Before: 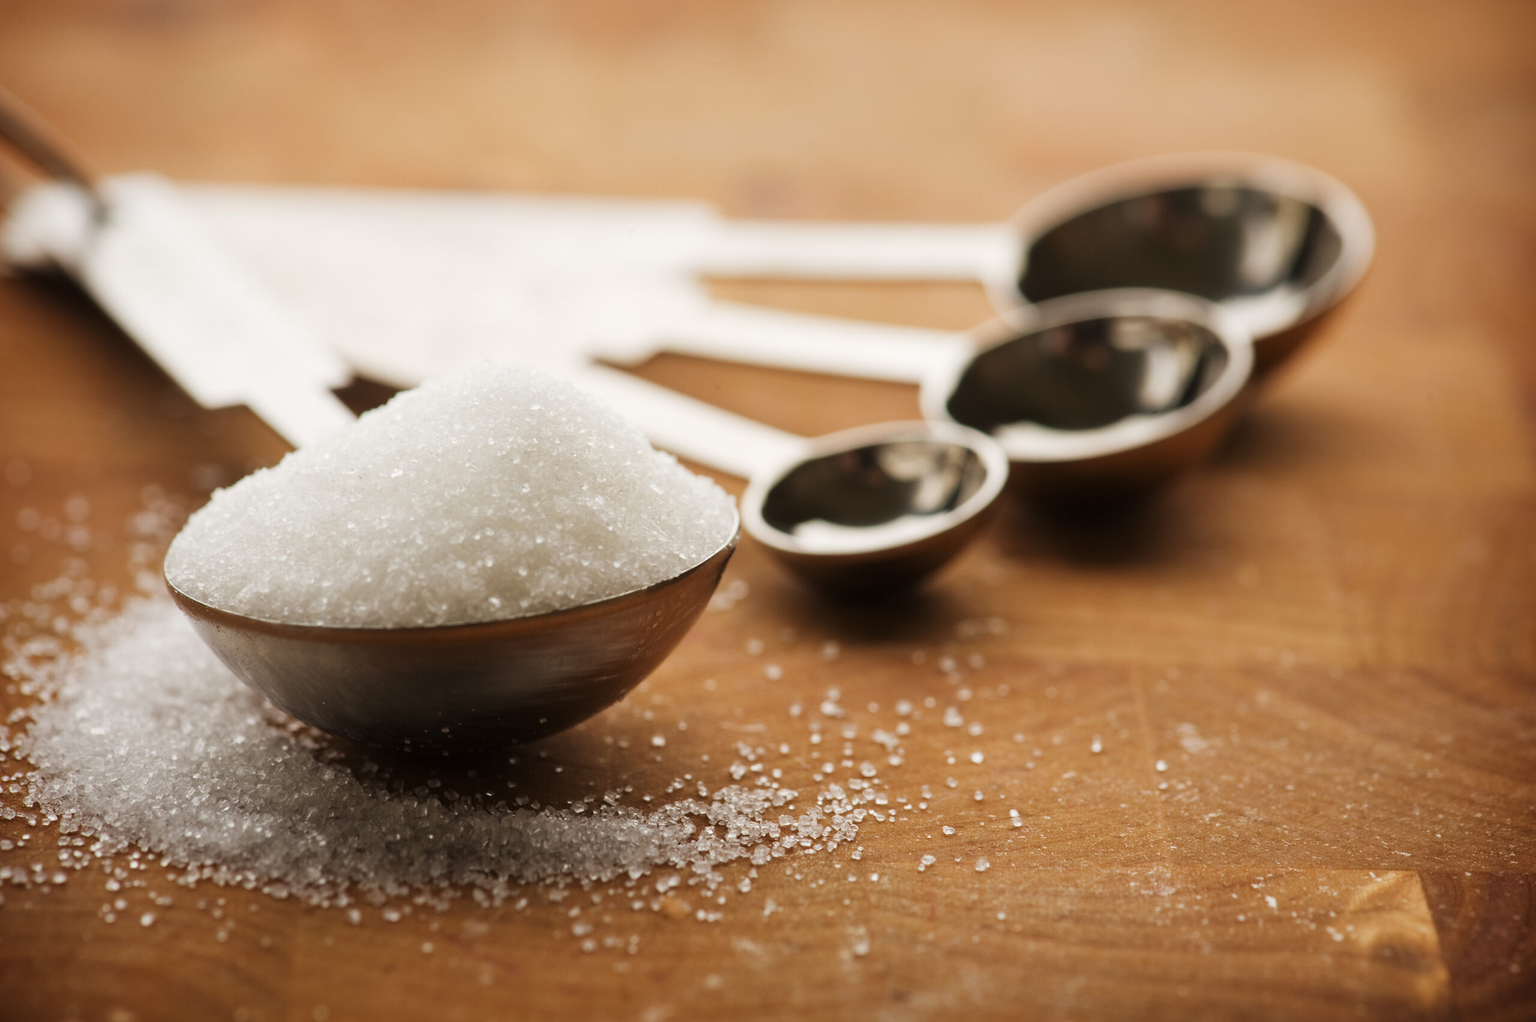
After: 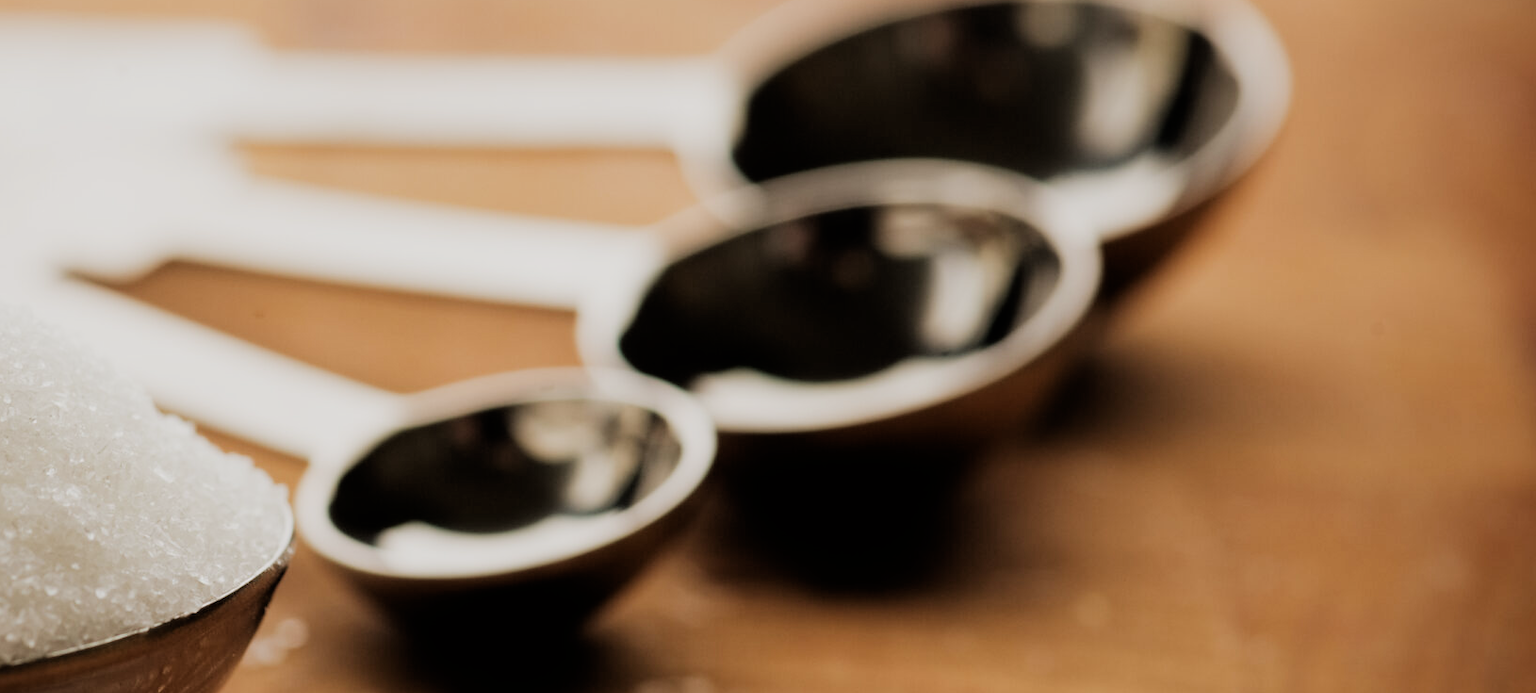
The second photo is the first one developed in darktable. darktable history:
crop: left 36.005%, top 18.293%, right 0.31%, bottom 38.444%
filmic rgb: black relative exposure -5 EV, hardness 2.88, contrast 1.2, highlights saturation mix -30%
